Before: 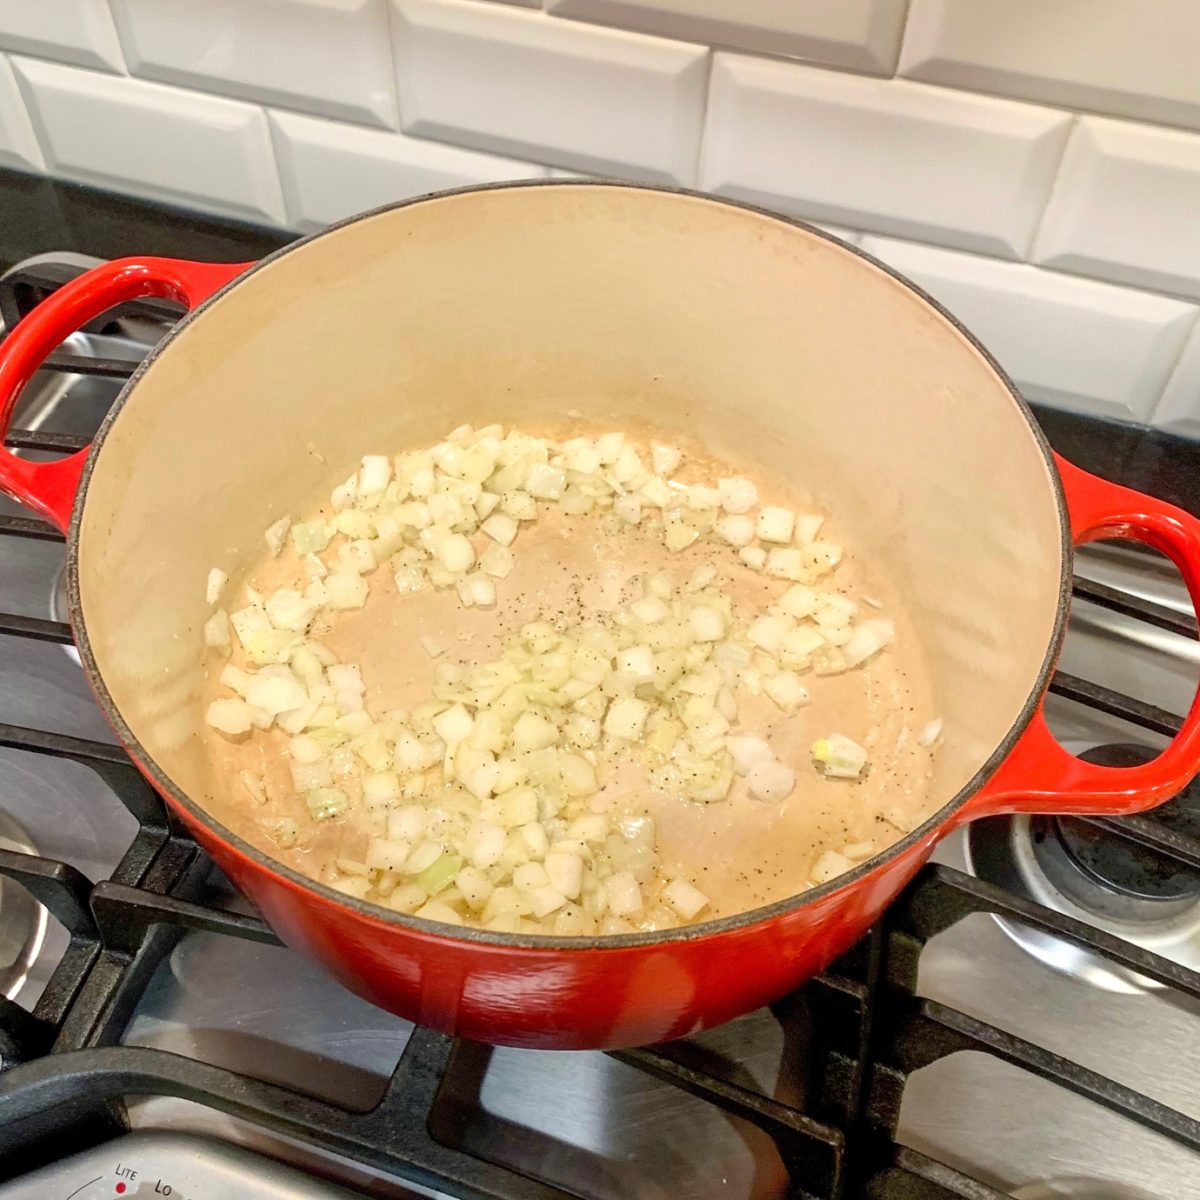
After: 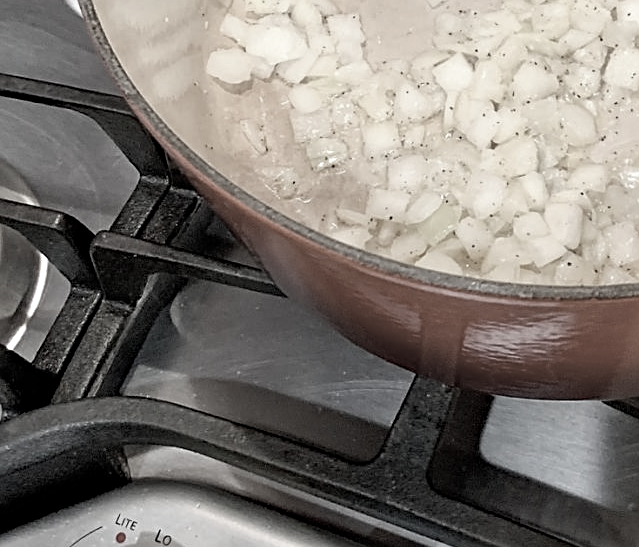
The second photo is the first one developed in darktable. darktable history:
sharpen: on, module defaults
color correction: highlights b* 0.059, saturation 0.197
crop and rotate: top 54.239%, right 46.672%, bottom 0.112%
haze removal: compatibility mode true, adaptive false
